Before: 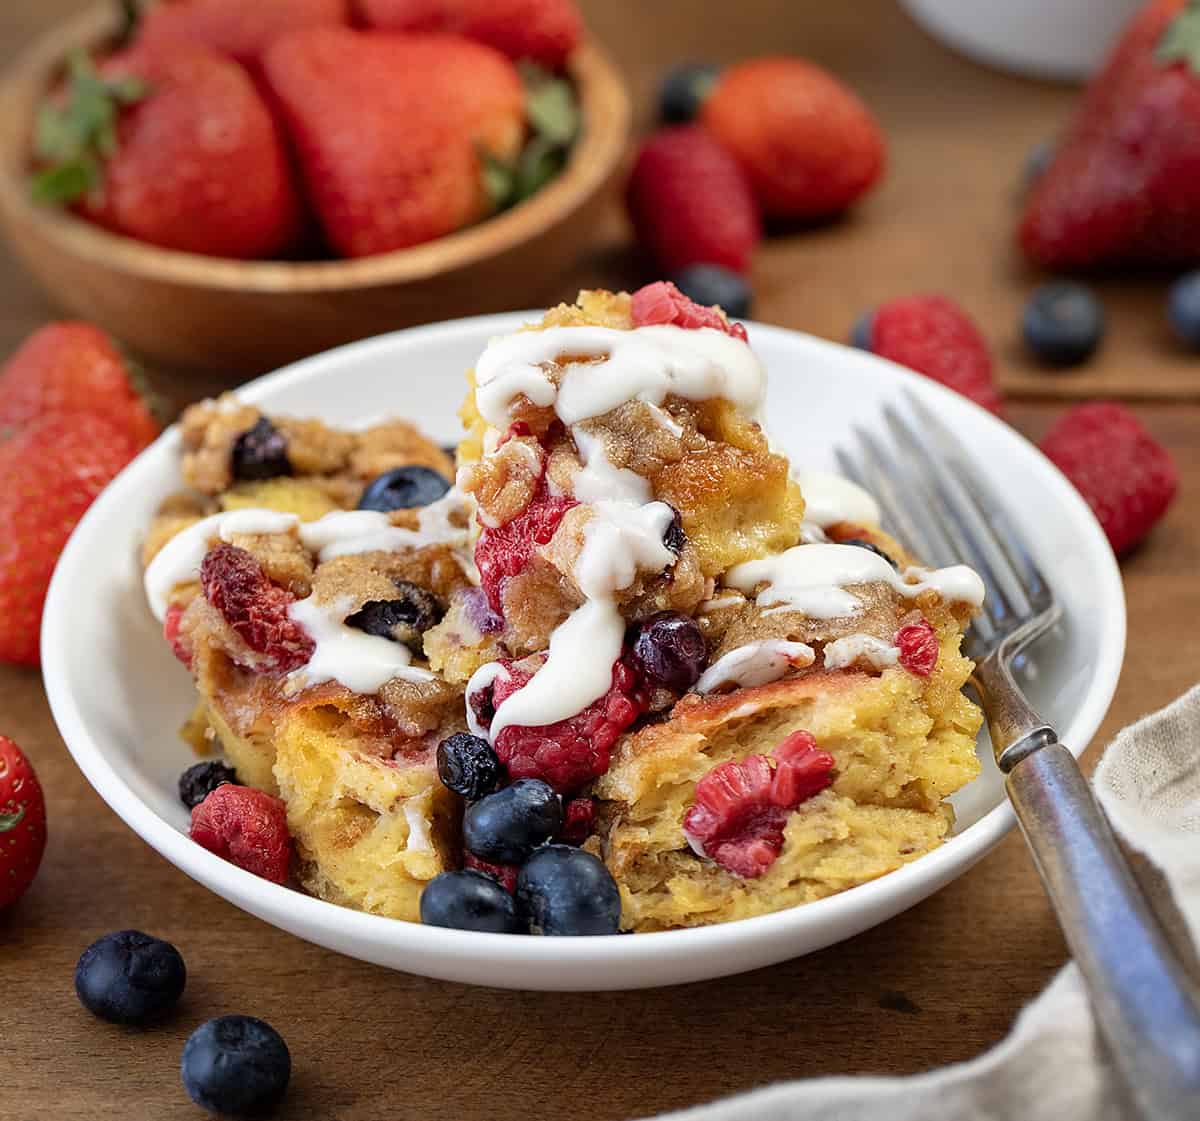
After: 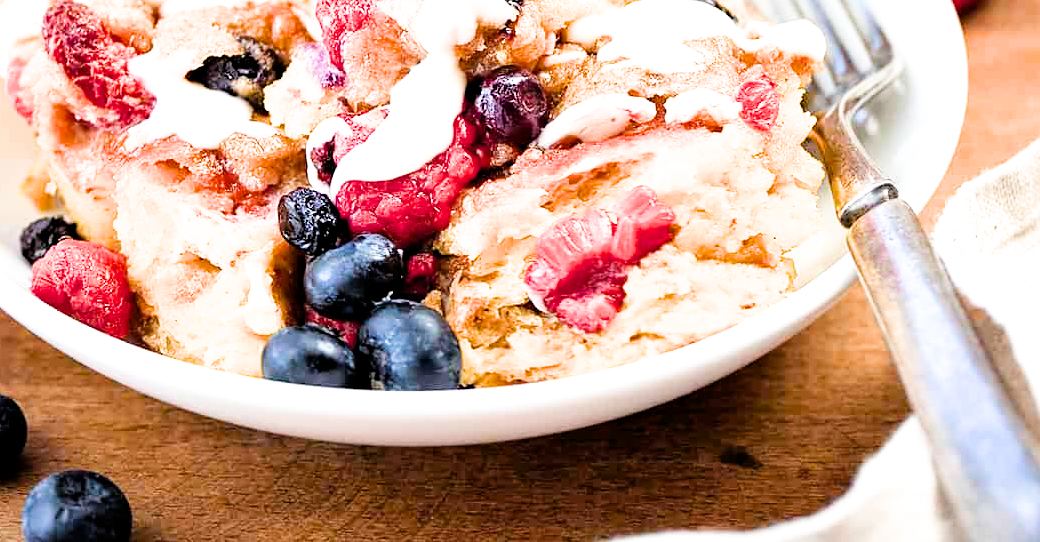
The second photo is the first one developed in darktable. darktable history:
exposure: black level correction 0.001, exposure 1.848 EV, compensate exposure bias true, compensate highlight preservation false
filmic rgb: black relative exposure -5.02 EV, white relative exposure 3.5 EV, threshold 2.98 EV, hardness 3.18, contrast 1.197, highlights saturation mix -48.95%, enable highlight reconstruction true
crop and rotate: left 13.286%, top 48.698%, bottom 2.909%
